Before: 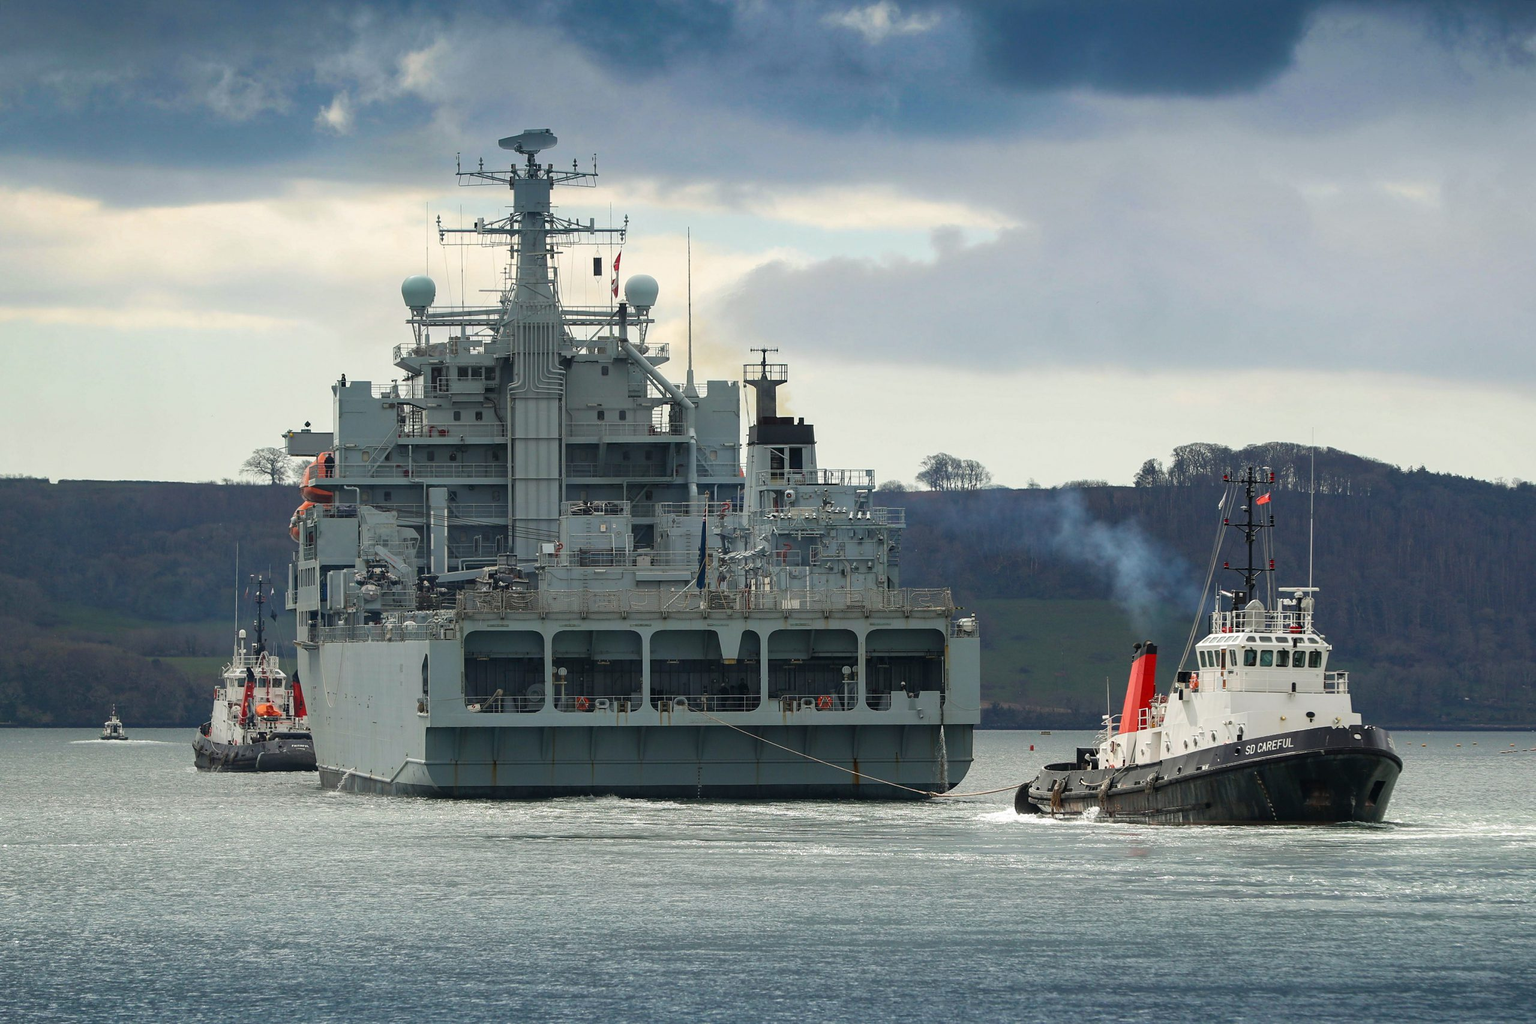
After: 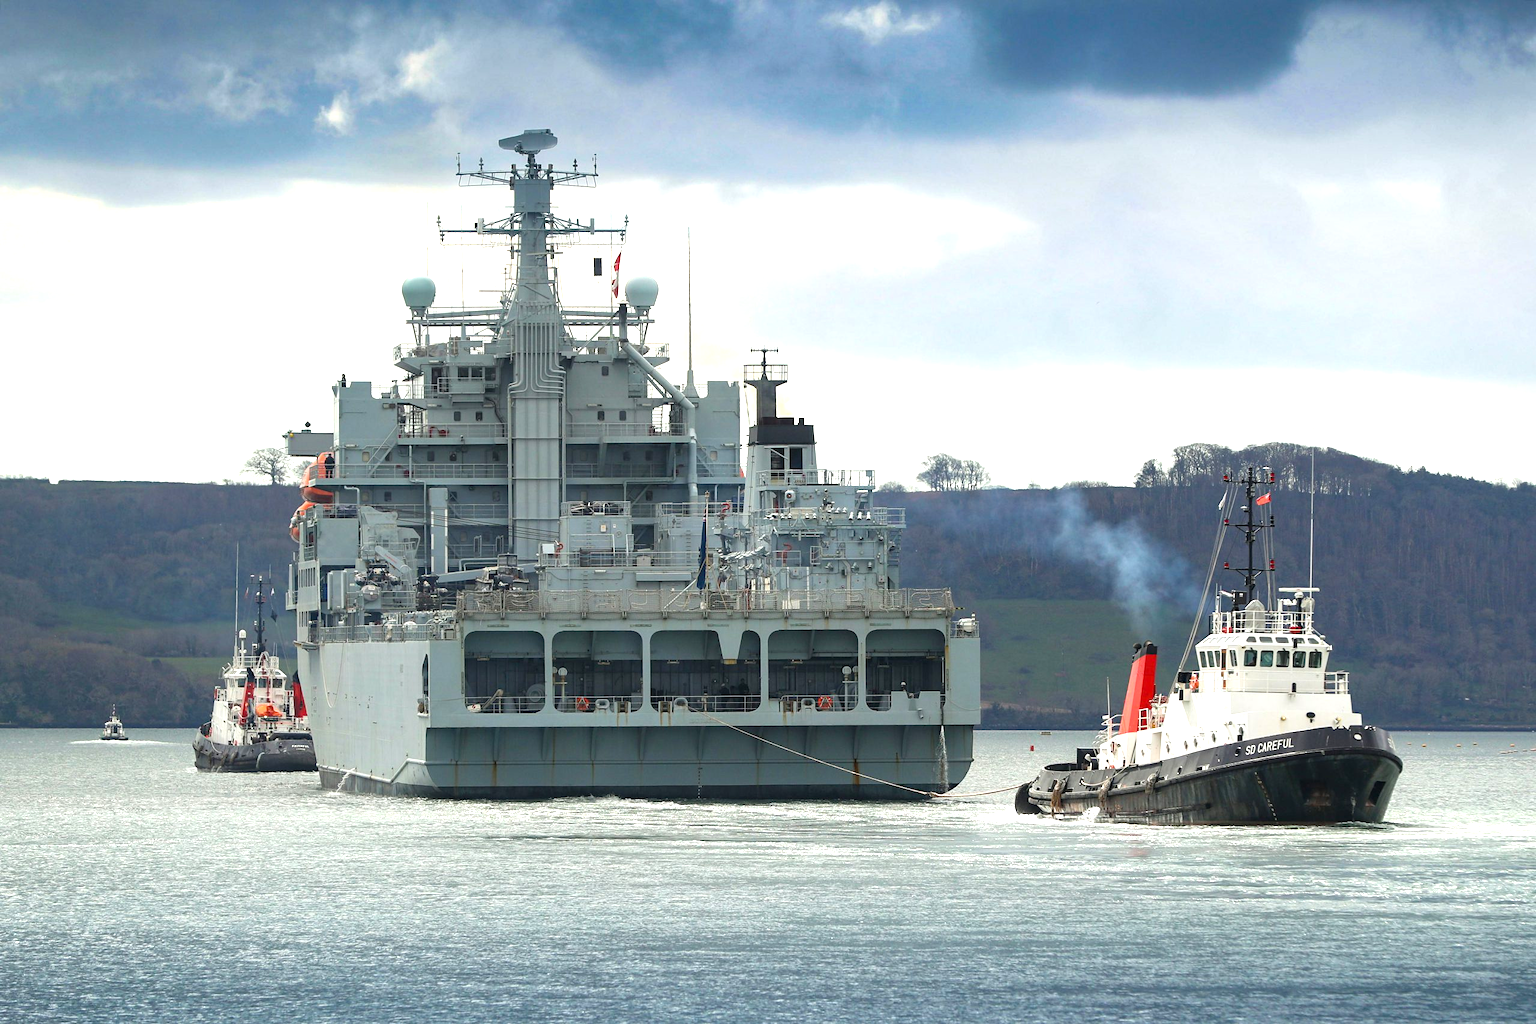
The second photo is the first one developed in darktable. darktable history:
exposure: exposure 0.916 EV, compensate highlight preservation false
